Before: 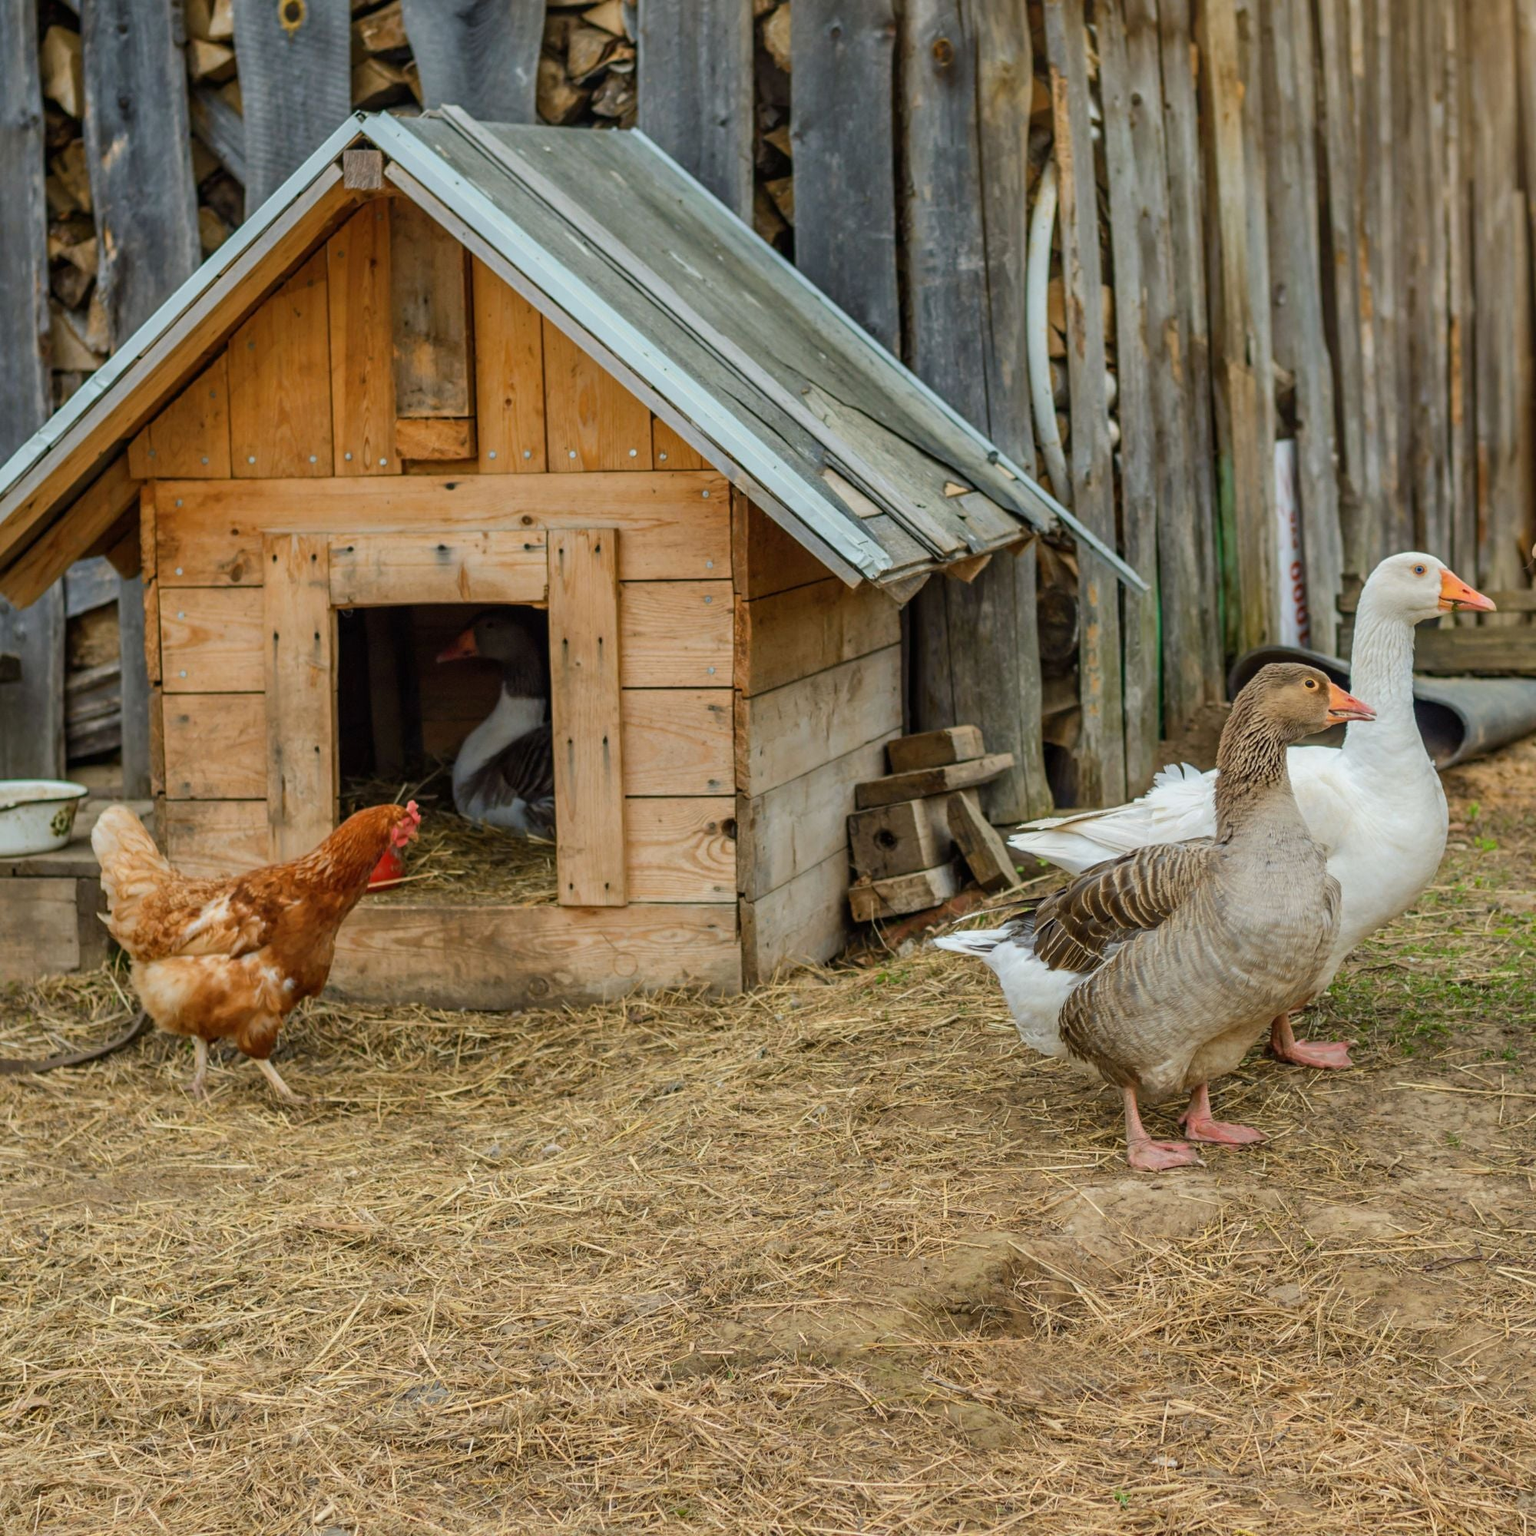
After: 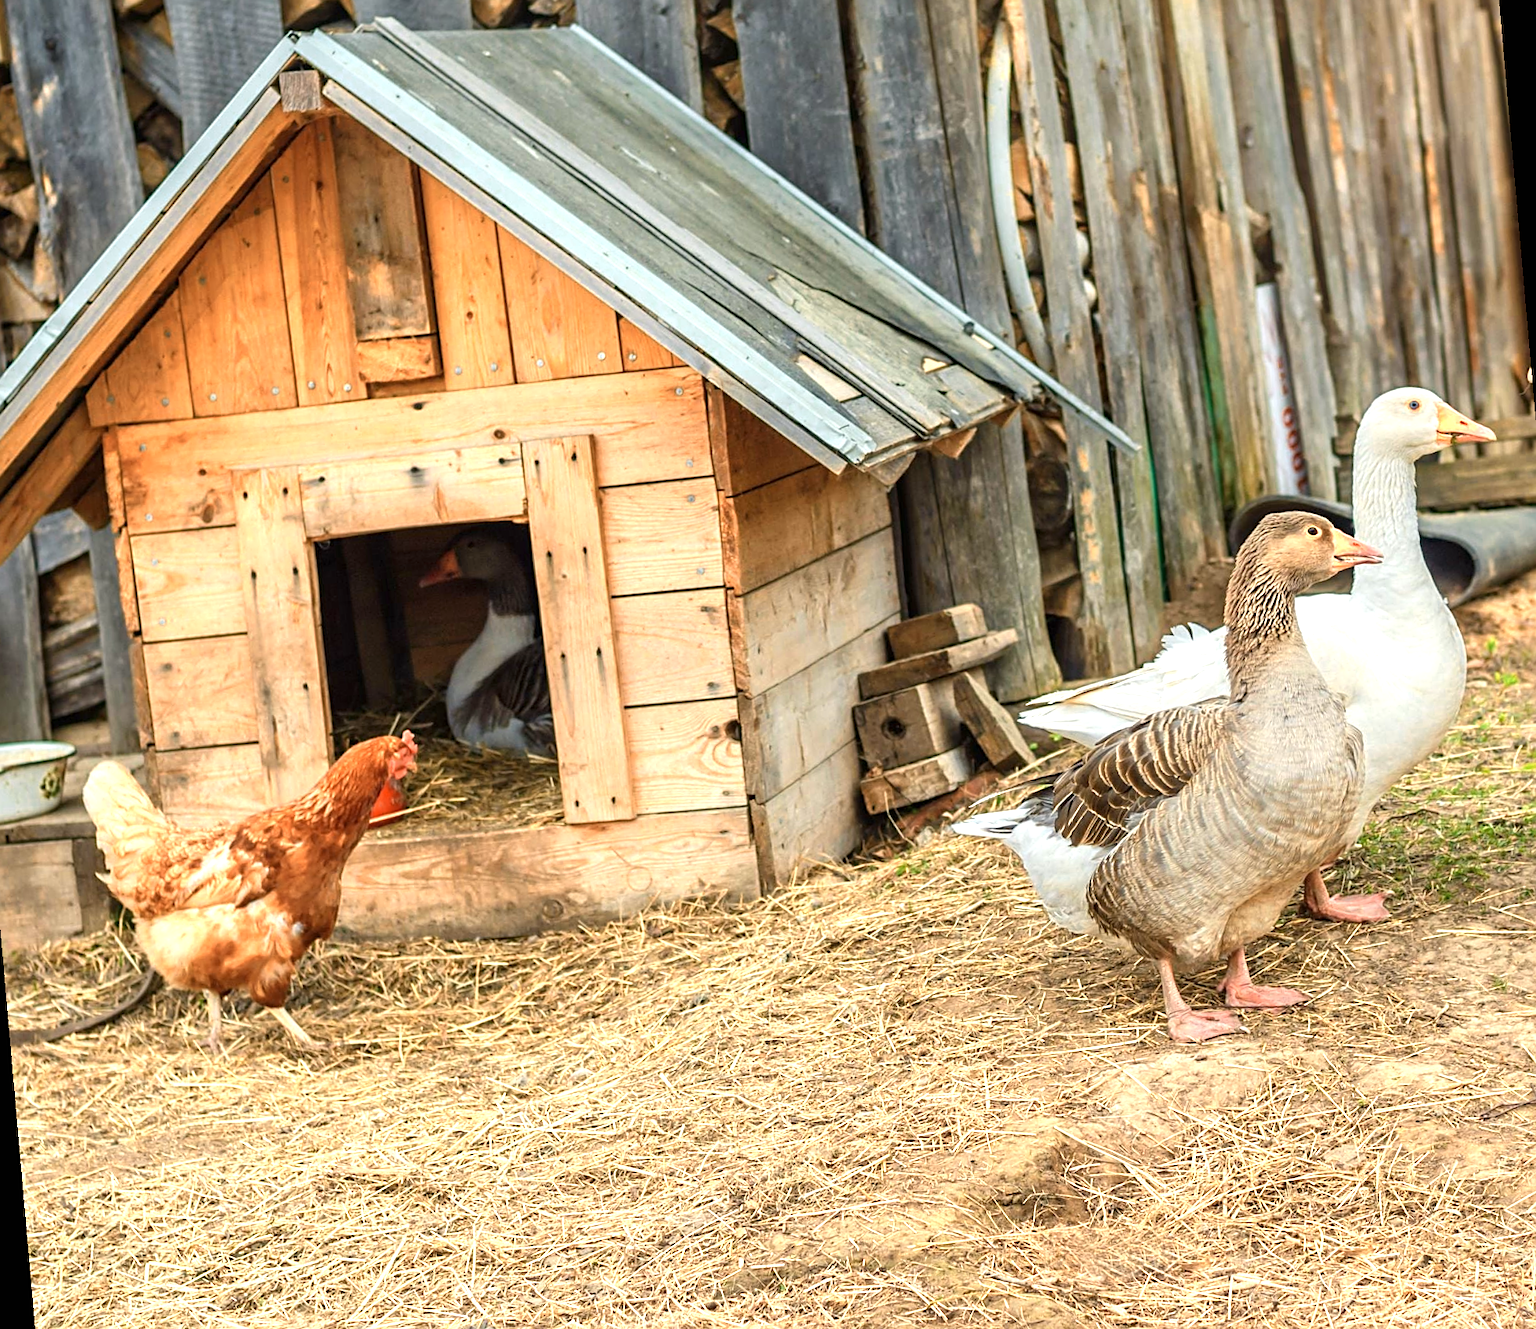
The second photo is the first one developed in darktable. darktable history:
exposure: black level correction 0, exposure 0.7 EV, compensate exposure bias true, compensate highlight preservation false
rotate and perspective: rotation -5°, crop left 0.05, crop right 0.952, crop top 0.11, crop bottom 0.89
color correction: highlights a* 0.816, highlights b* 2.78, saturation 1.1
color zones: curves: ch0 [(0.018, 0.548) (0.224, 0.64) (0.425, 0.447) (0.675, 0.575) (0.732, 0.579)]; ch1 [(0.066, 0.487) (0.25, 0.5) (0.404, 0.43) (0.75, 0.421) (0.956, 0.421)]; ch2 [(0.044, 0.561) (0.215, 0.465) (0.399, 0.544) (0.465, 0.548) (0.614, 0.447) (0.724, 0.43) (0.882, 0.623) (0.956, 0.632)]
sharpen: on, module defaults
